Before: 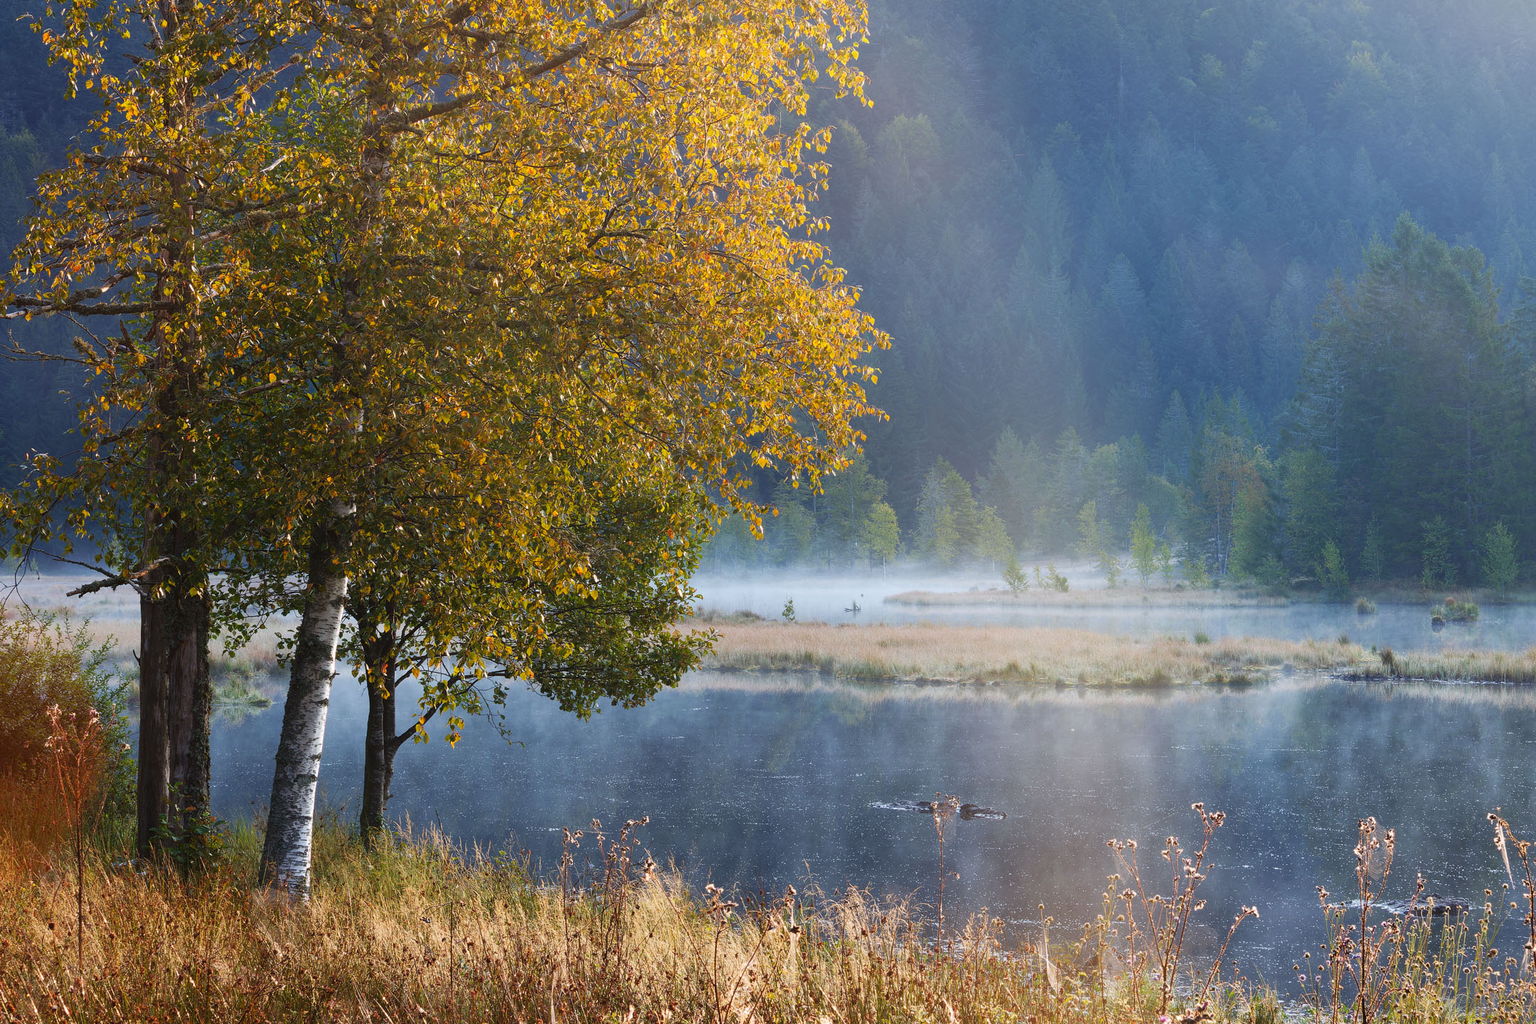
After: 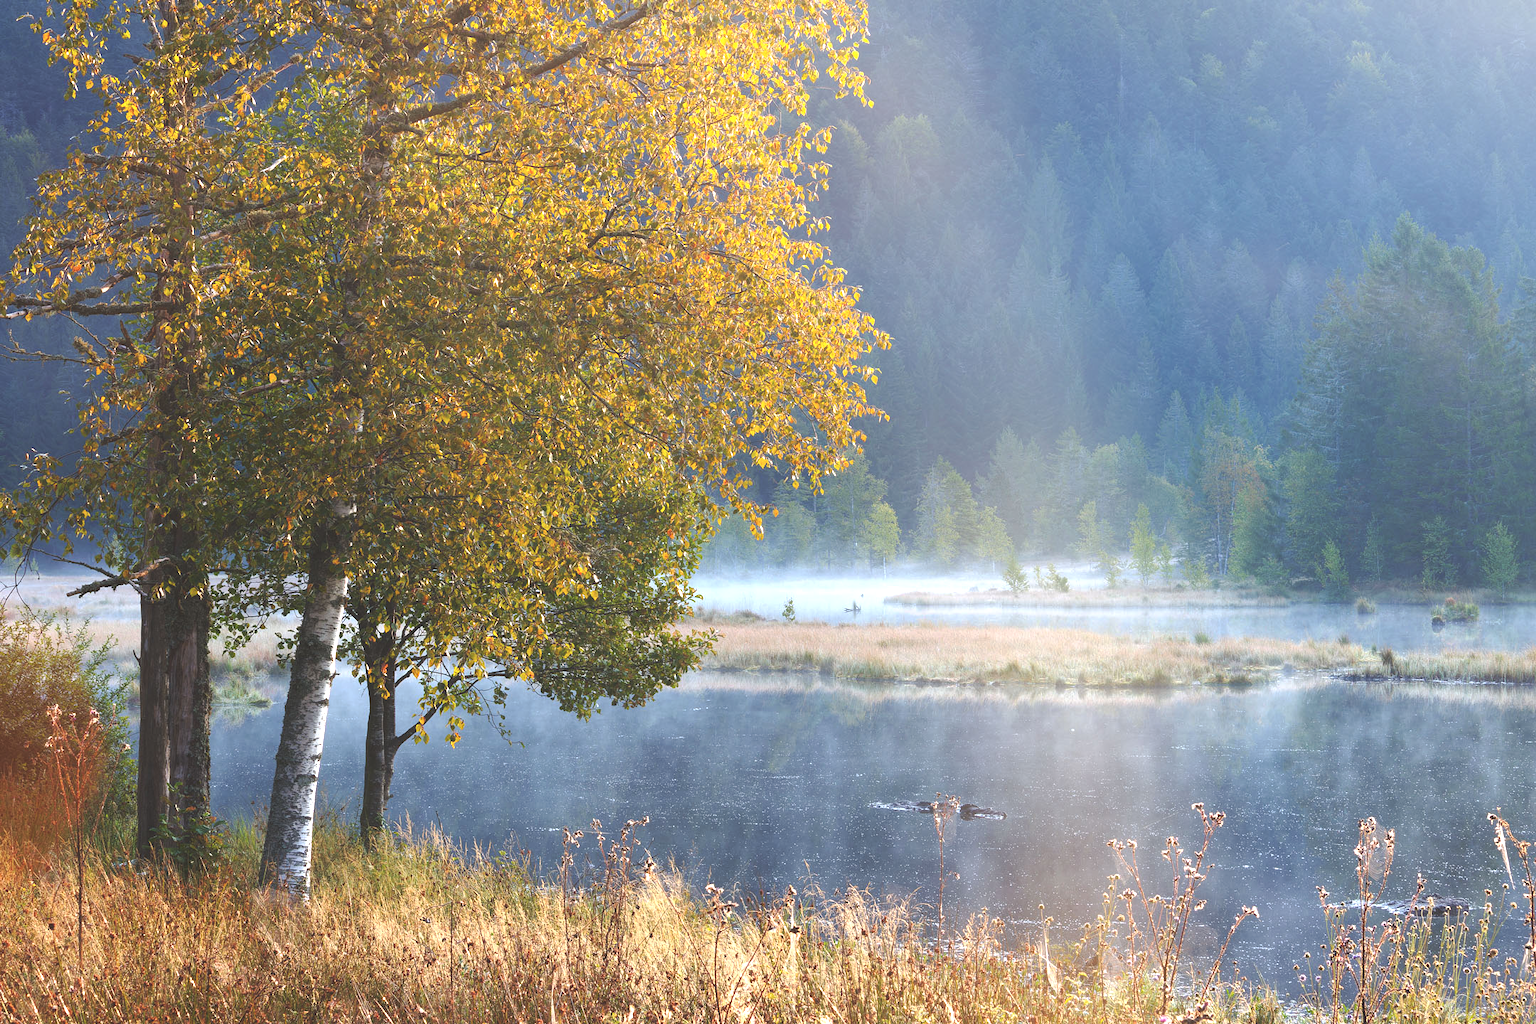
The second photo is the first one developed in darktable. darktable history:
exposure: black level correction 0, exposure 0.7 EV, compensate exposure bias true, compensate highlight preservation false
tone curve: curves: ch0 [(0, 0) (0.003, 0.125) (0.011, 0.139) (0.025, 0.155) (0.044, 0.174) (0.069, 0.192) (0.1, 0.211) (0.136, 0.234) (0.177, 0.262) (0.224, 0.296) (0.277, 0.337) (0.335, 0.385) (0.399, 0.436) (0.468, 0.5) (0.543, 0.573) (0.623, 0.644) (0.709, 0.713) (0.801, 0.791) (0.898, 0.881) (1, 1)], preserve colors none
